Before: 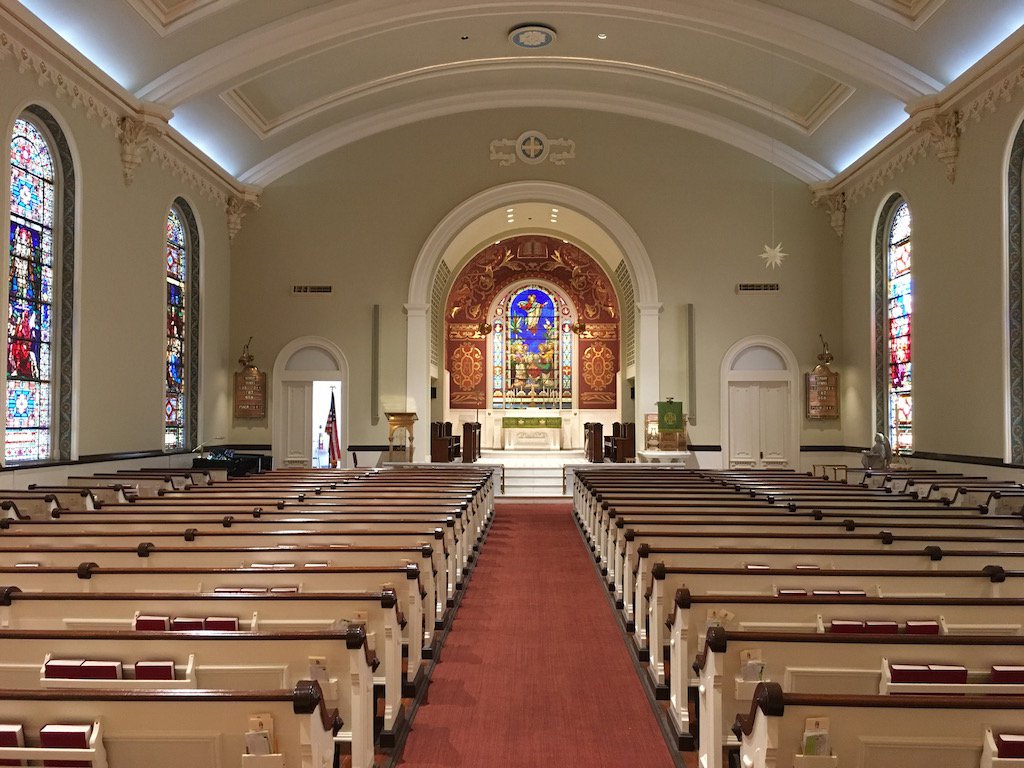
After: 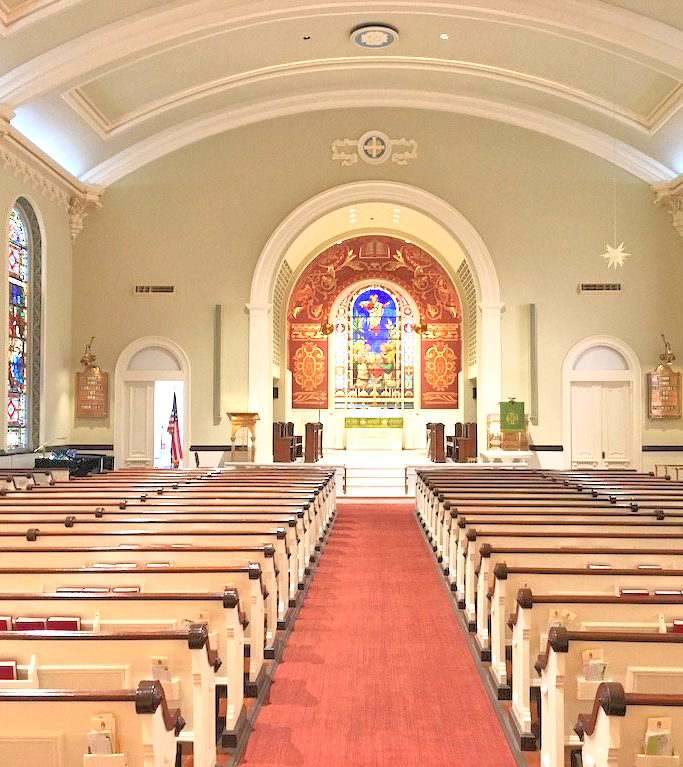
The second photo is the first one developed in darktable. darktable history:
crop and rotate: left 15.501%, right 17.735%
exposure: black level correction 0, exposure 1.02 EV, compensate highlight preservation false
tone curve: curves: ch0 [(0, 0) (0.062, 0.037) (0.142, 0.138) (0.359, 0.419) (0.469, 0.544) (0.634, 0.722) (0.839, 0.909) (0.998, 0.978)]; ch1 [(0, 0) (0.437, 0.408) (0.472, 0.47) (0.502, 0.503) (0.527, 0.523) (0.559, 0.573) (0.608, 0.665) (0.669, 0.748) (0.859, 0.899) (1, 1)]; ch2 [(0, 0) (0.33, 0.301) (0.421, 0.443) (0.473, 0.498) (0.502, 0.5) (0.535, 0.531) (0.575, 0.603) (0.608, 0.667) (1, 1)], color space Lab, linked channels, preserve colors none
tone equalizer: -7 EV 0.158 EV, -6 EV 0.588 EV, -5 EV 1.17 EV, -4 EV 1.36 EV, -3 EV 1.16 EV, -2 EV 0.6 EV, -1 EV 0.149 EV
